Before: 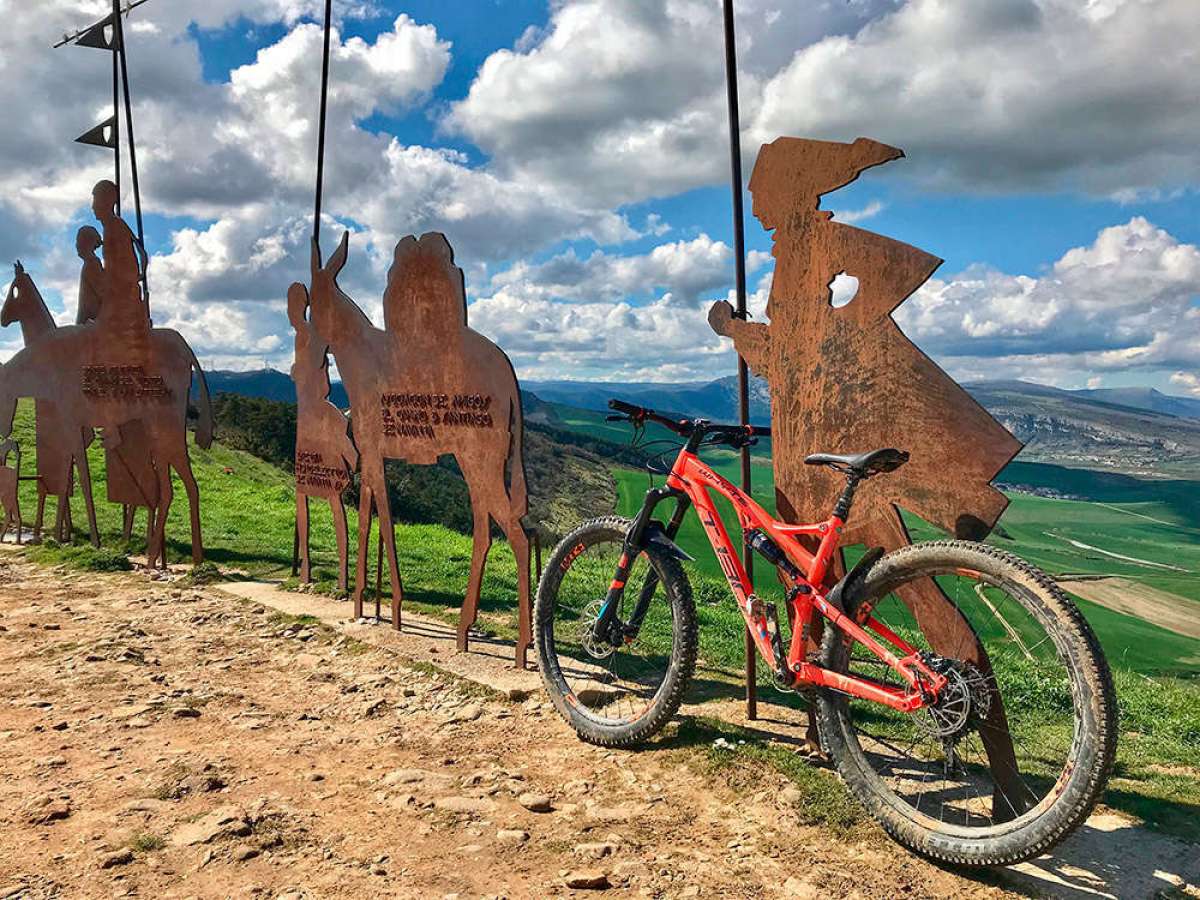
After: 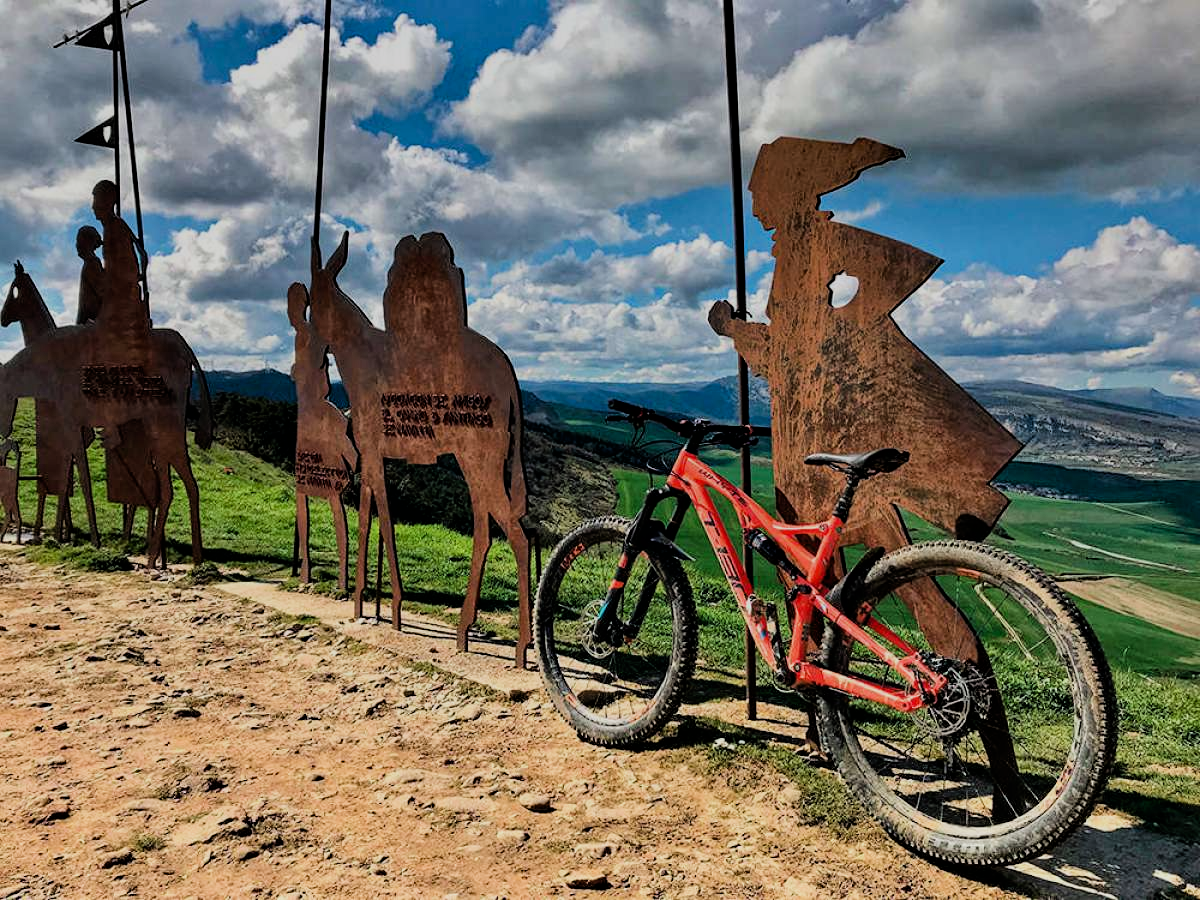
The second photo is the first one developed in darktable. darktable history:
haze removal: compatibility mode true, adaptive false
filmic rgb: black relative exposure -5 EV, hardness 2.88, contrast 1.3
graduated density: rotation -0.352°, offset 57.64
